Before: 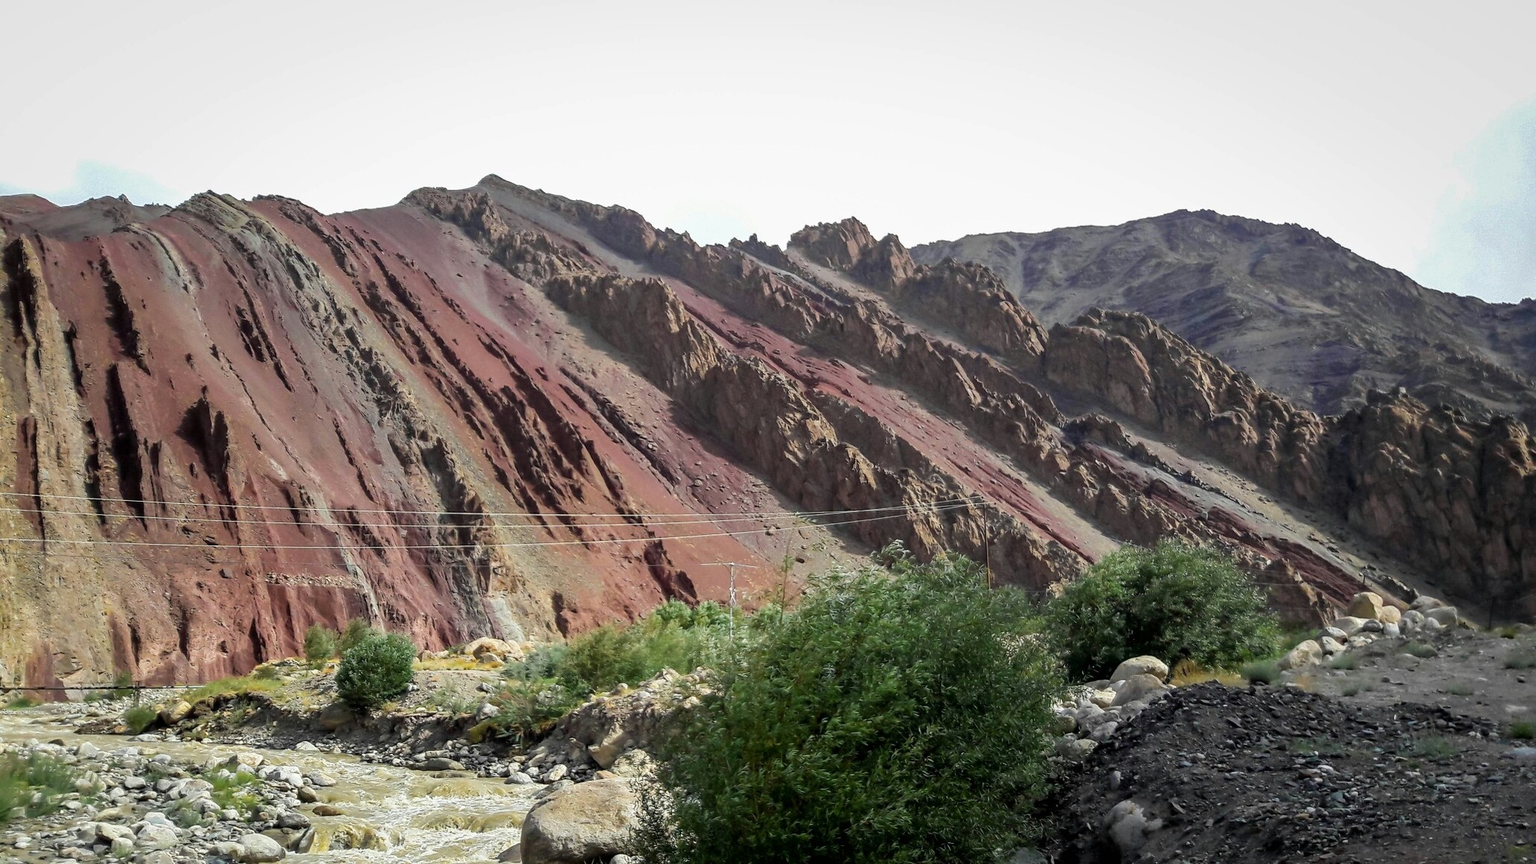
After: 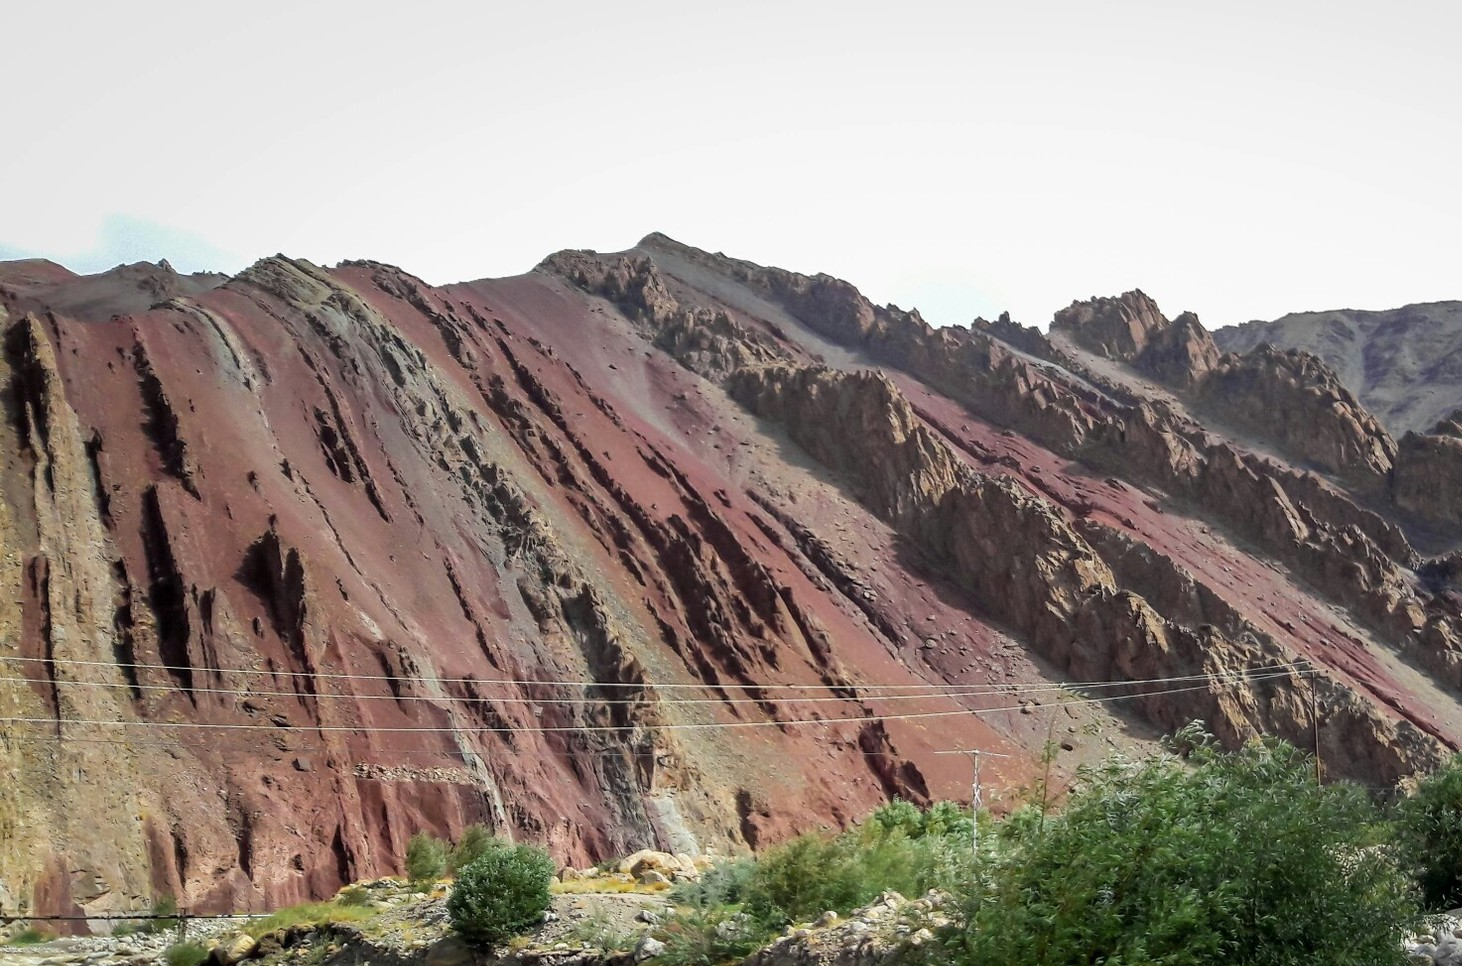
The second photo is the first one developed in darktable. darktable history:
crop: right 28.576%, bottom 16.12%
